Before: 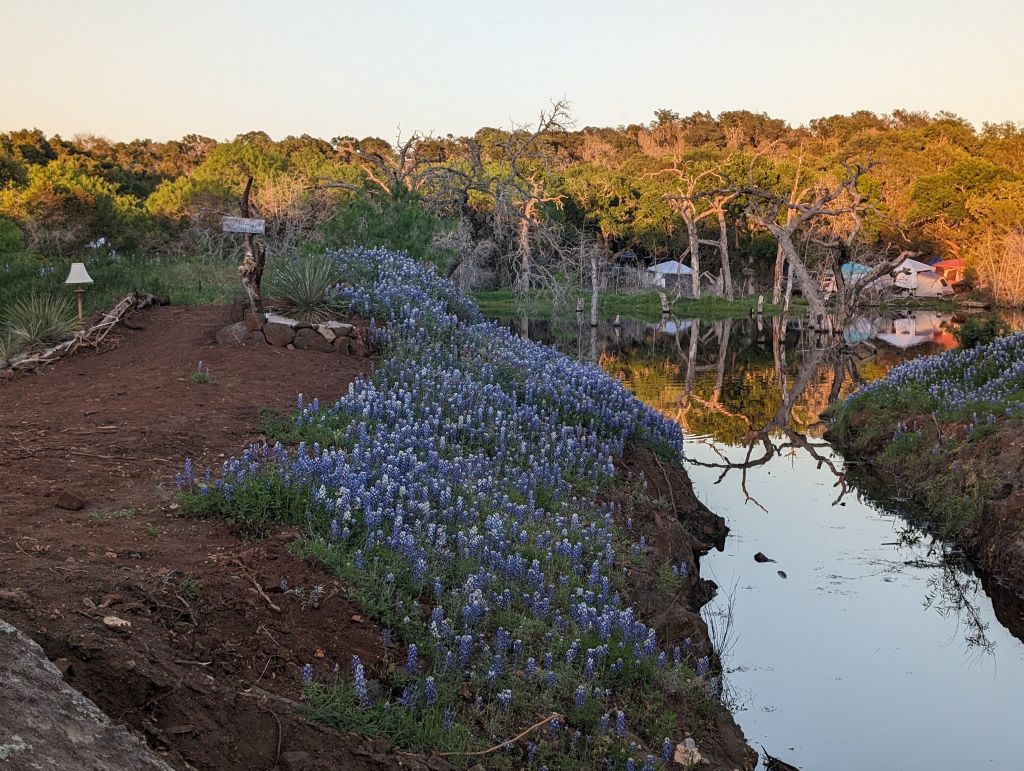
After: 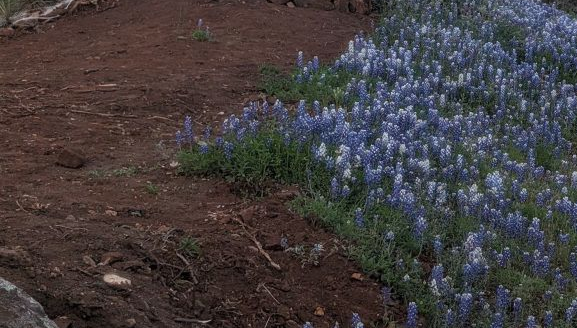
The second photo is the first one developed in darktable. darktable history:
tone equalizer: -8 EV -0.001 EV, -7 EV 0.001 EV, -6 EV -0.002 EV, -5 EV -0.003 EV, -4 EV -0.062 EV, -3 EV -0.222 EV, -2 EV -0.267 EV, -1 EV 0.105 EV, +0 EV 0.303 EV
crop: top 44.483%, right 43.593%, bottom 12.892%
bloom: size 0%, threshold 54.82%, strength 8.31%
